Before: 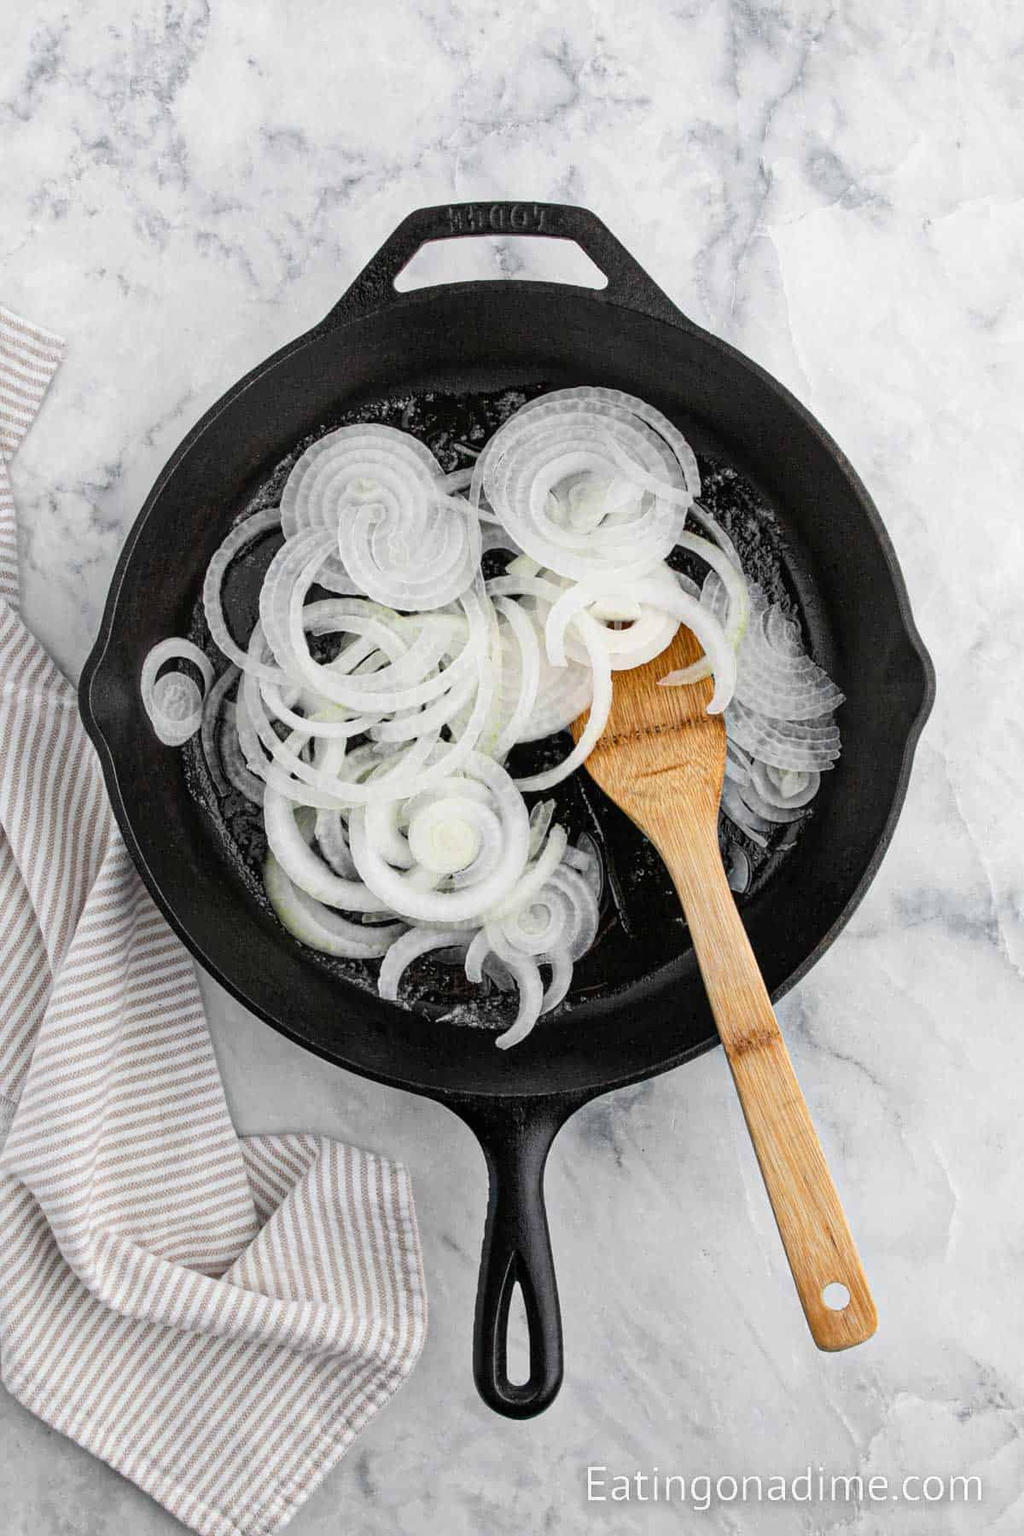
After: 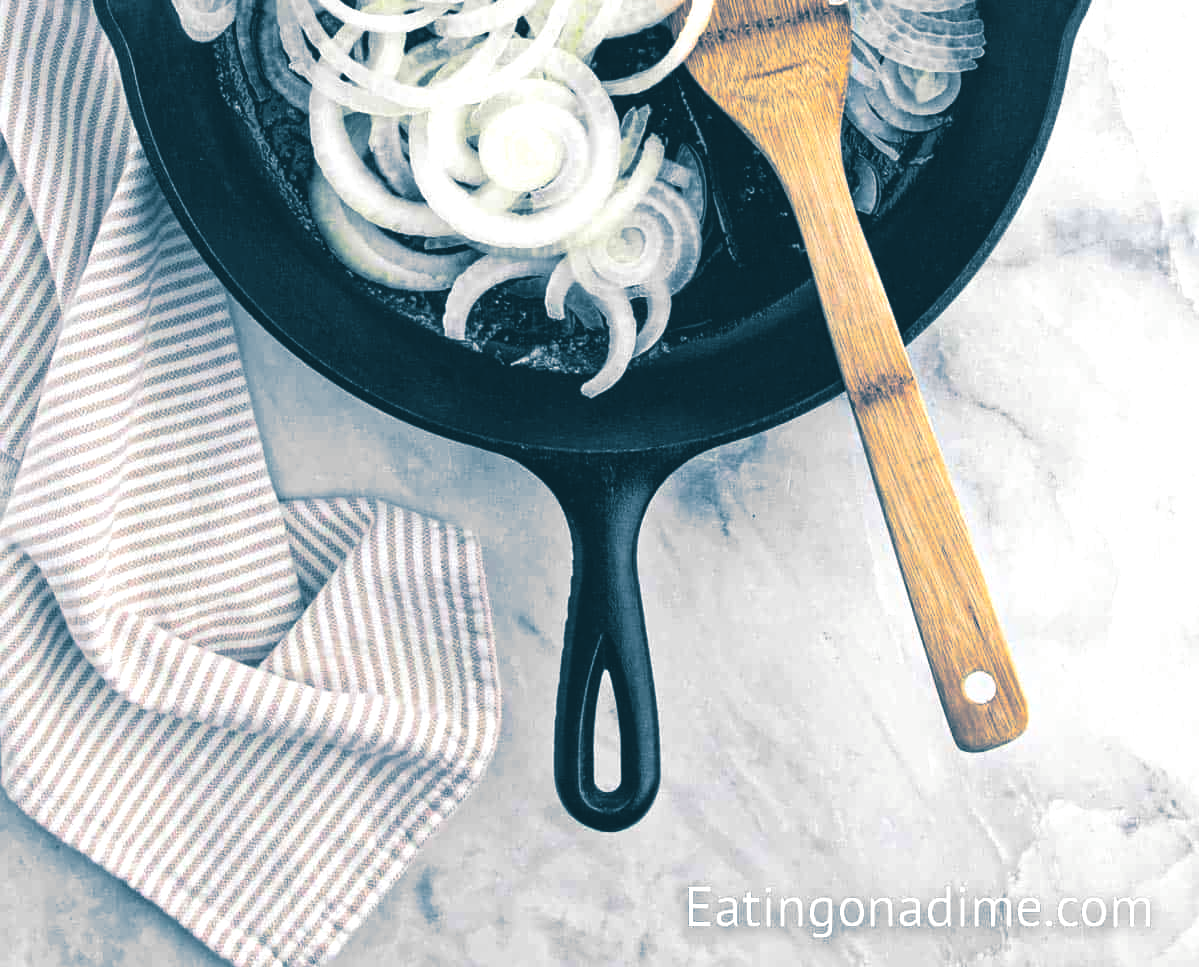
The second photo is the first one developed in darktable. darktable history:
crop and rotate: top 46.237%
exposure: black level correction -0.014, exposure -0.193 EV, compensate highlight preservation false
split-toning: shadows › hue 212.4°, balance -70
color balance rgb: linear chroma grading › shadows -2.2%, linear chroma grading › highlights -15%, linear chroma grading › global chroma -10%, linear chroma grading › mid-tones -10%, perceptual saturation grading › global saturation 45%, perceptual saturation grading › highlights -50%, perceptual saturation grading › shadows 30%, perceptual brilliance grading › global brilliance 18%, global vibrance 45%
